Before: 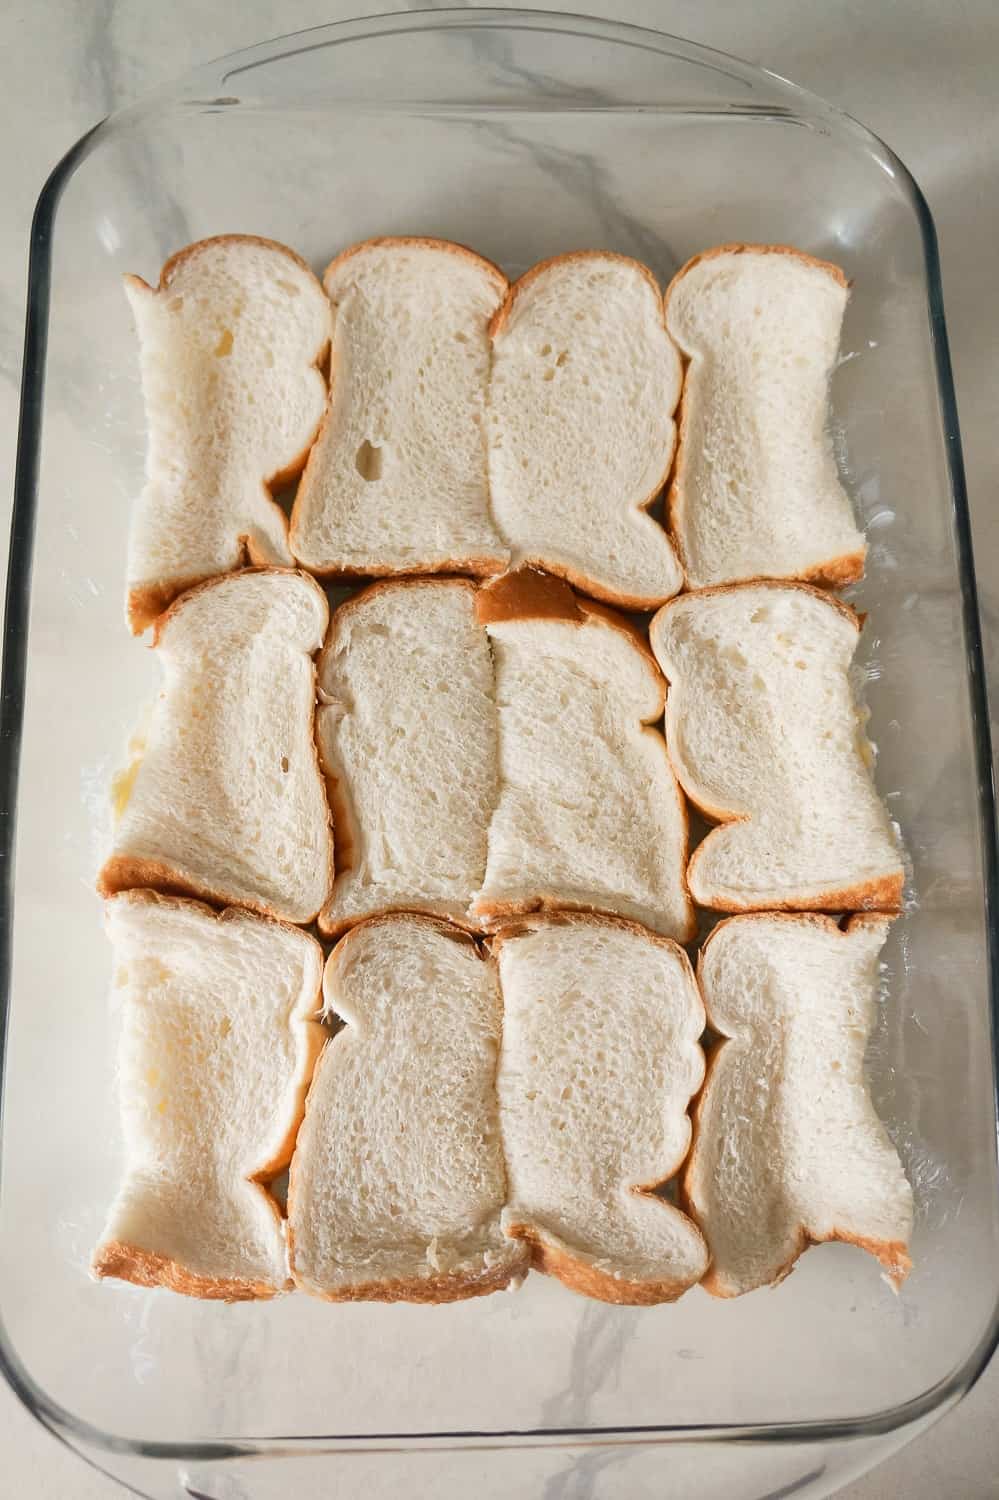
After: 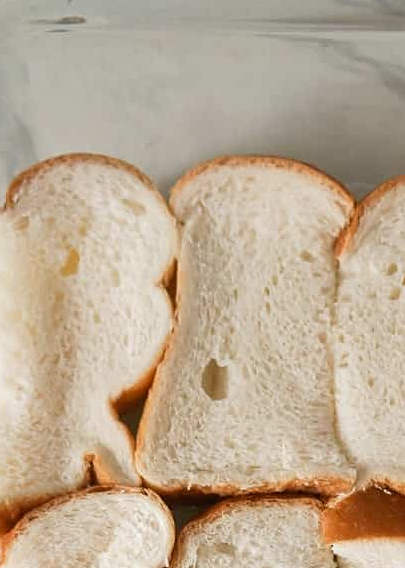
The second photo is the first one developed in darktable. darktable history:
crop: left 15.452%, top 5.459%, right 43.956%, bottom 56.62%
exposure: compensate highlight preservation false
sharpen: amount 0.2
